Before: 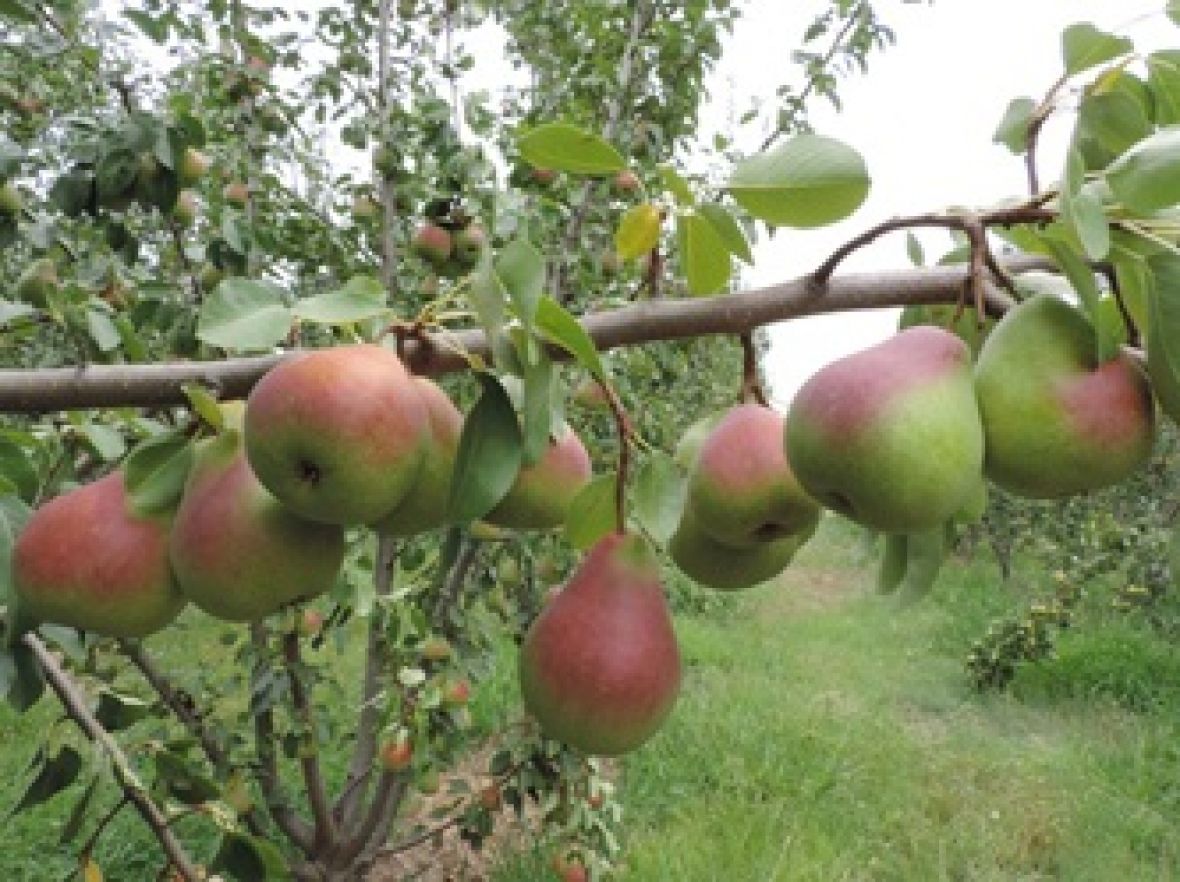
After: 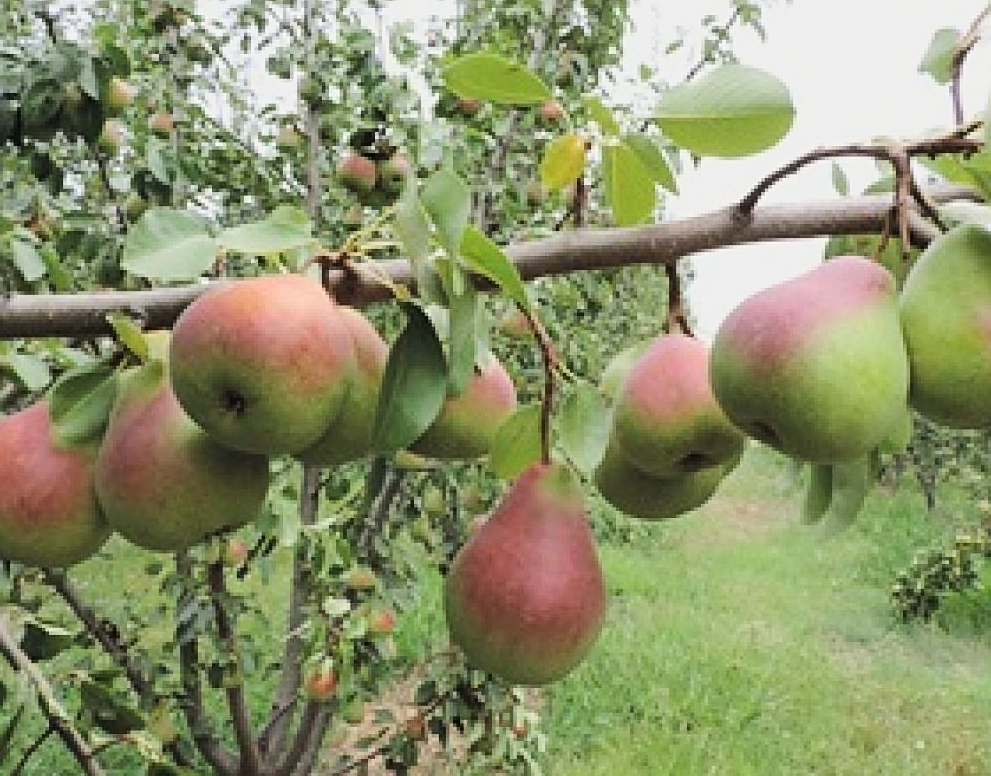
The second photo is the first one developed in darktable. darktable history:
sharpen: radius 2.787
crop: left 6.433%, top 7.956%, right 9.542%, bottom 3.962%
contrast brightness saturation: contrast -0.07, brightness -0.031, saturation -0.11
tone curve: curves: ch0 [(0, 0) (0.11, 0.081) (0.256, 0.259) (0.398, 0.475) (0.498, 0.611) (0.65, 0.757) (0.835, 0.883) (1, 0.961)]; ch1 [(0, 0) (0.346, 0.307) (0.408, 0.369) (0.453, 0.457) (0.482, 0.479) (0.502, 0.498) (0.521, 0.51) (0.553, 0.554) (0.618, 0.65) (0.693, 0.727) (1, 1)]; ch2 [(0, 0) (0.366, 0.337) (0.434, 0.46) (0.485, 0.494) (0.5, 0.494) (0.511, 0.508) (0.537, 0.55) (0.579, 0.599) (0.621, 0.693) (1, 1)], color space Lab, linked channels, preserve colors none
